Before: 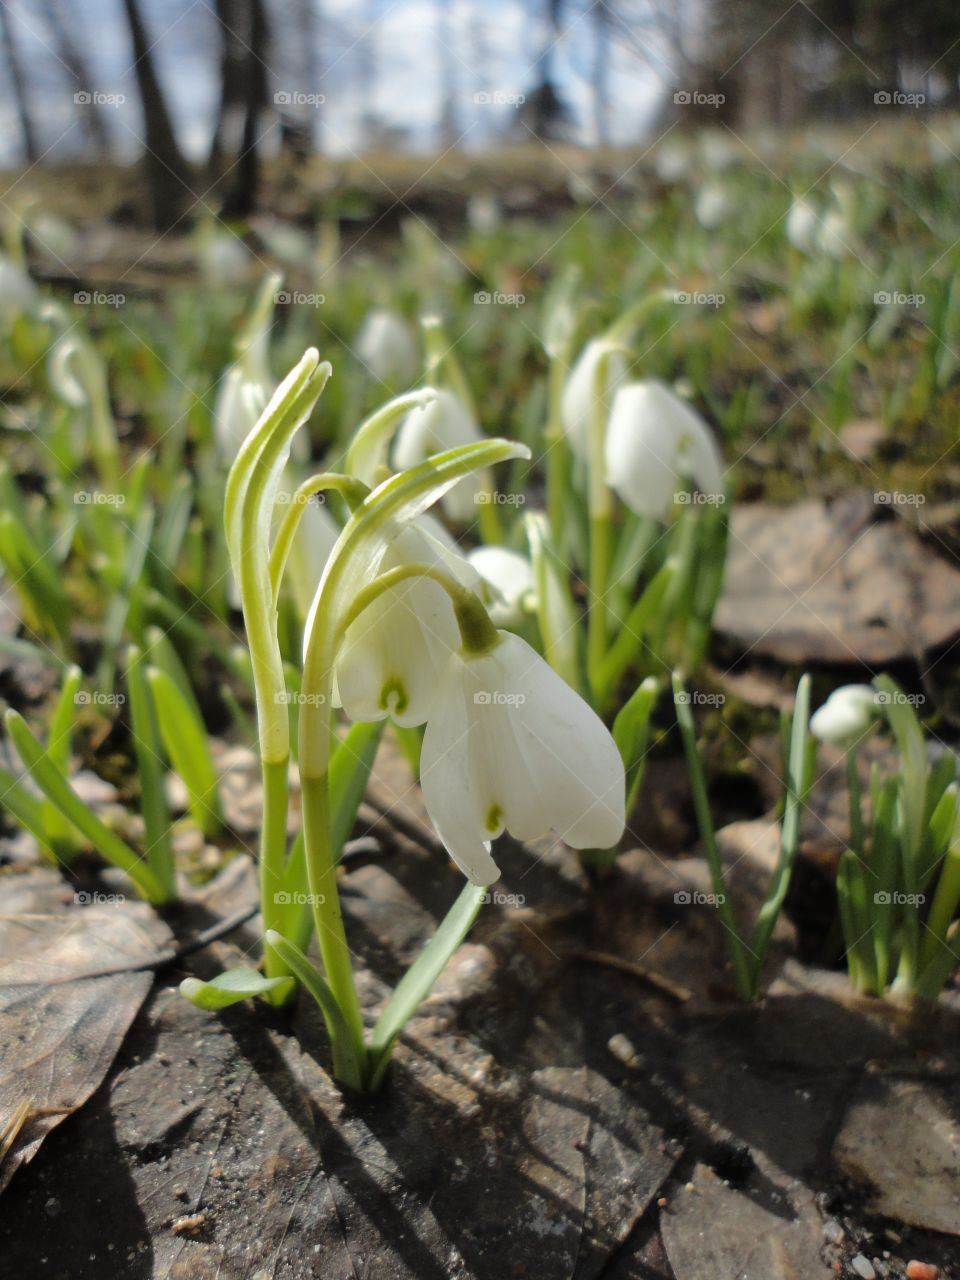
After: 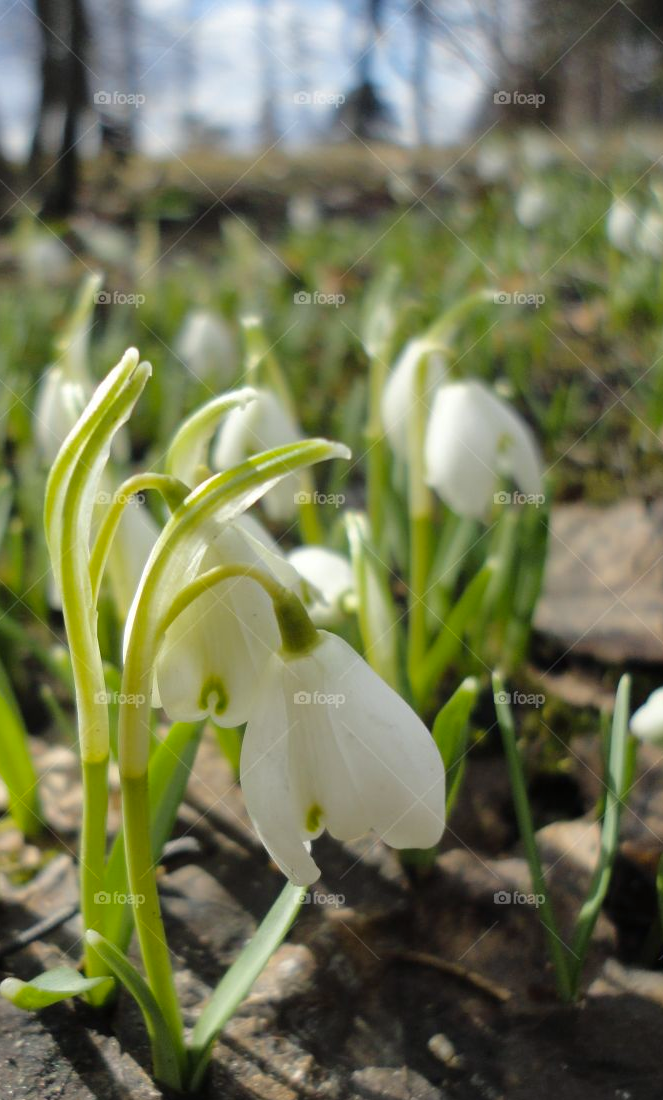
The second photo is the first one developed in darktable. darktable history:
crop: left 18.788%, right 12.117%, bottom 14.043%
color balance rgb: shadows lift › chroma 2.014%, shadows lift › hue 248.2°, linear chroma grading › global chroma 9.109%, perceptual saturation grading › global saturation 0.105%
